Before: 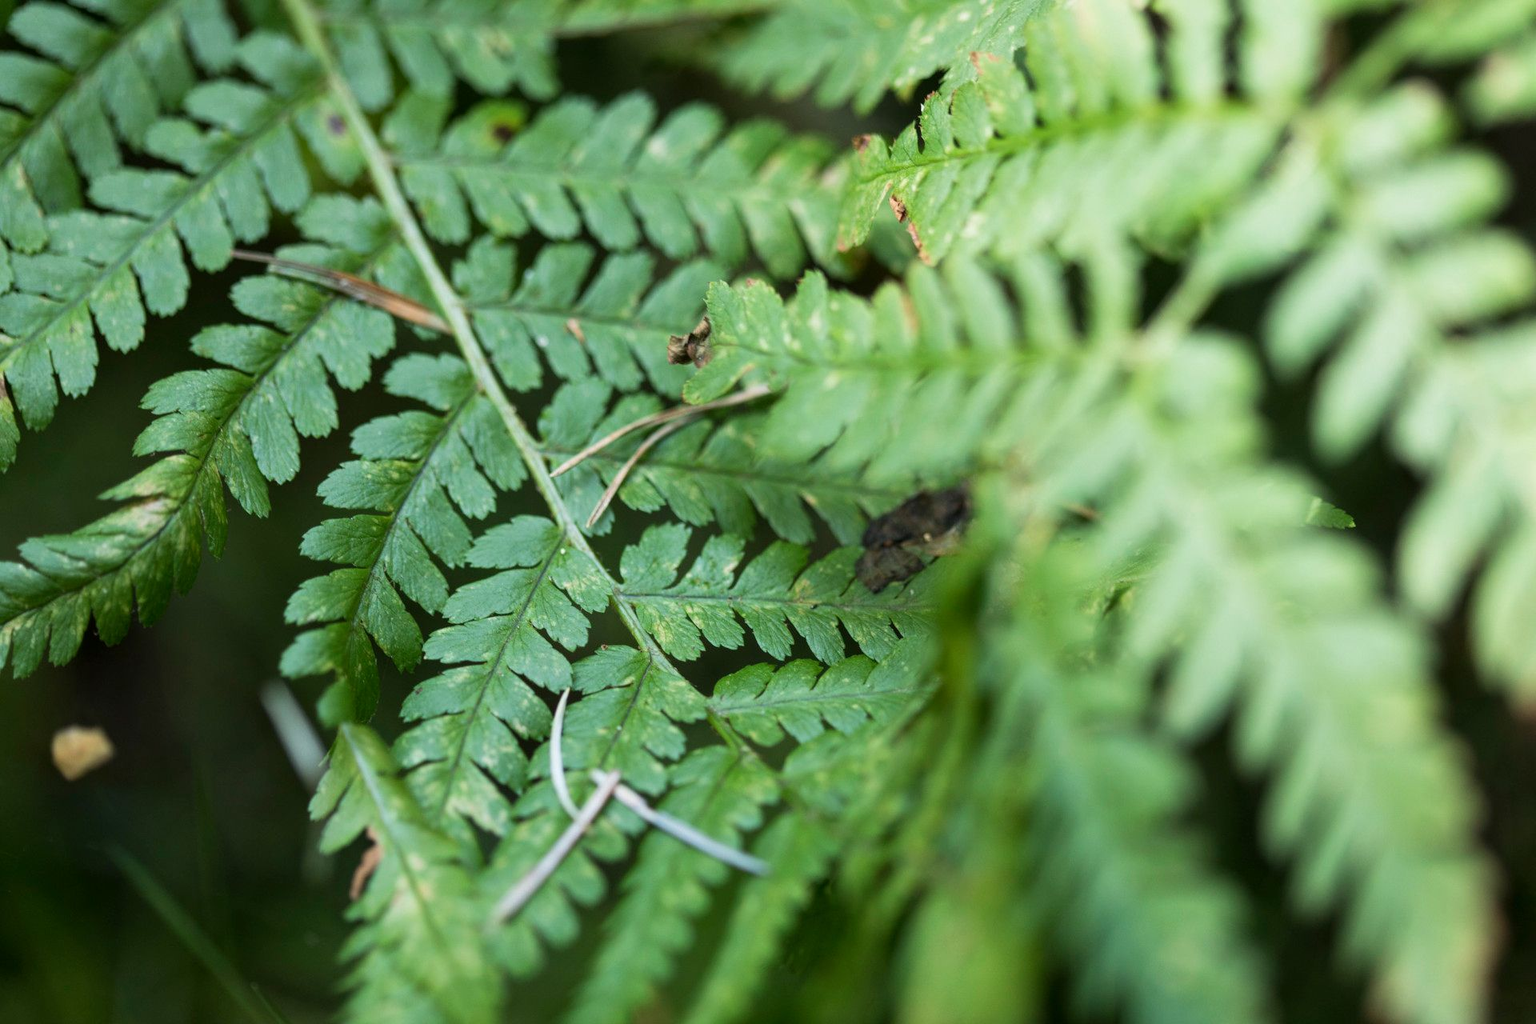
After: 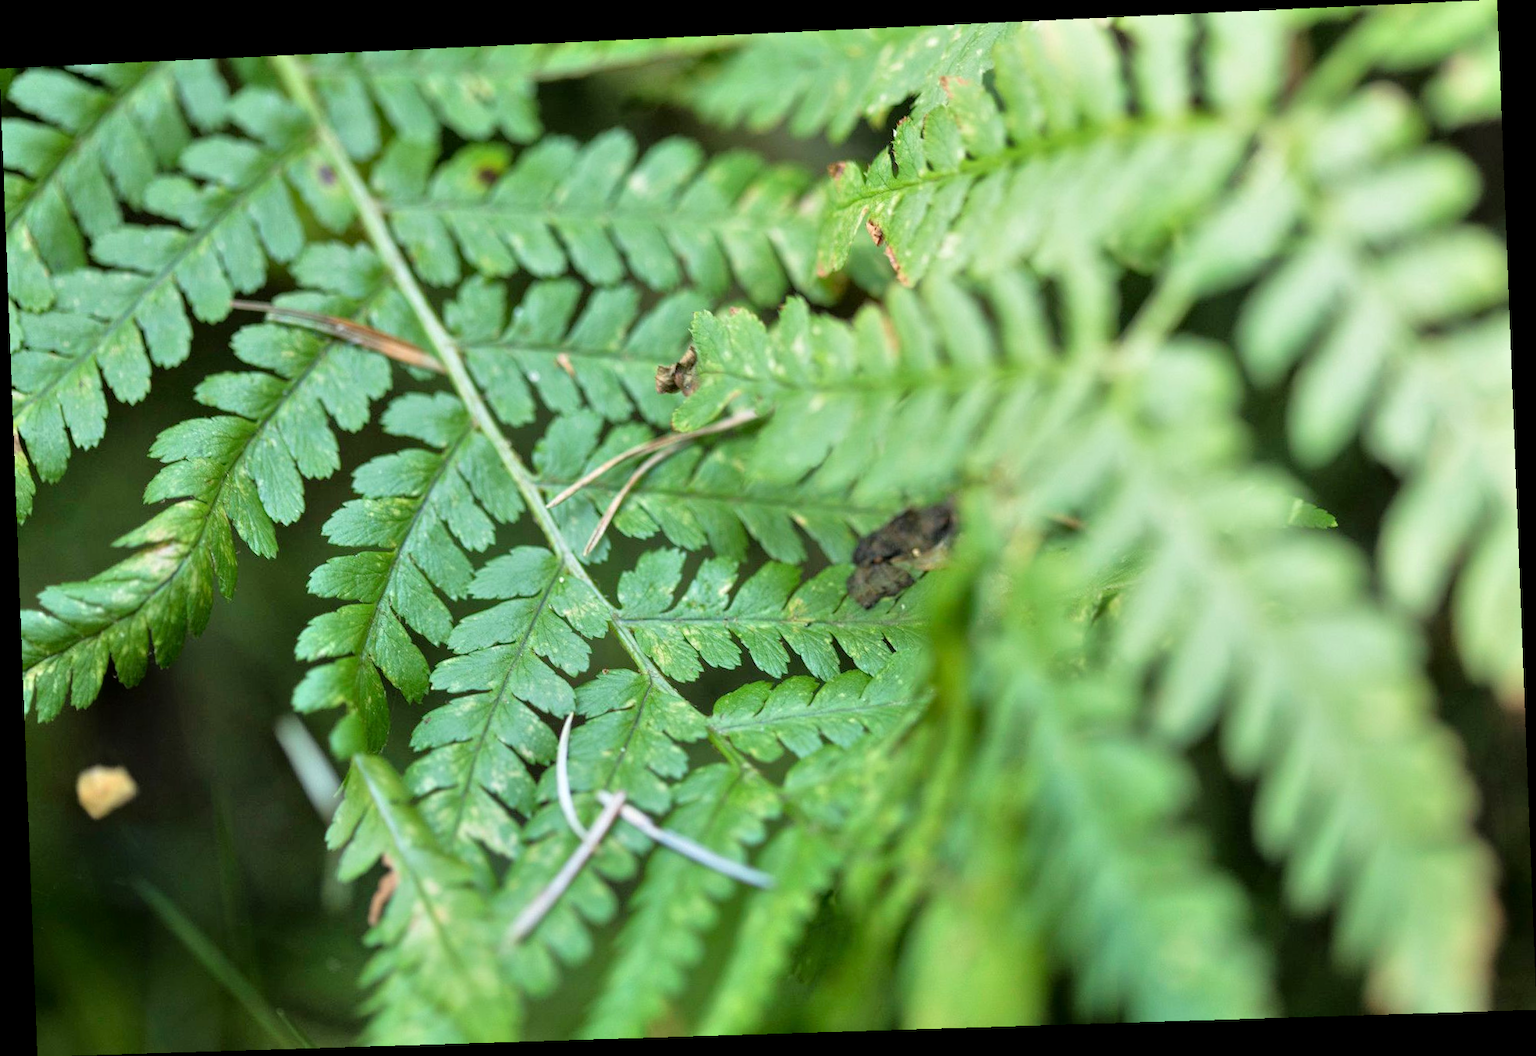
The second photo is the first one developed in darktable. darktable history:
rotate and perspective: rotation -2.22°, lens shift (horizontal) -0.022, automatic cropping off
tone equalizer: -7 EV 0.15 EV, -6 EV 0.6 EV, -5 EV 1.15 EV, -4 EV 1.33 EV, -3 EV 1.15 EV, -2 EV 0.6 EV, -1 EV 0.15 EV, mask exposure compensation -0.5 EV
